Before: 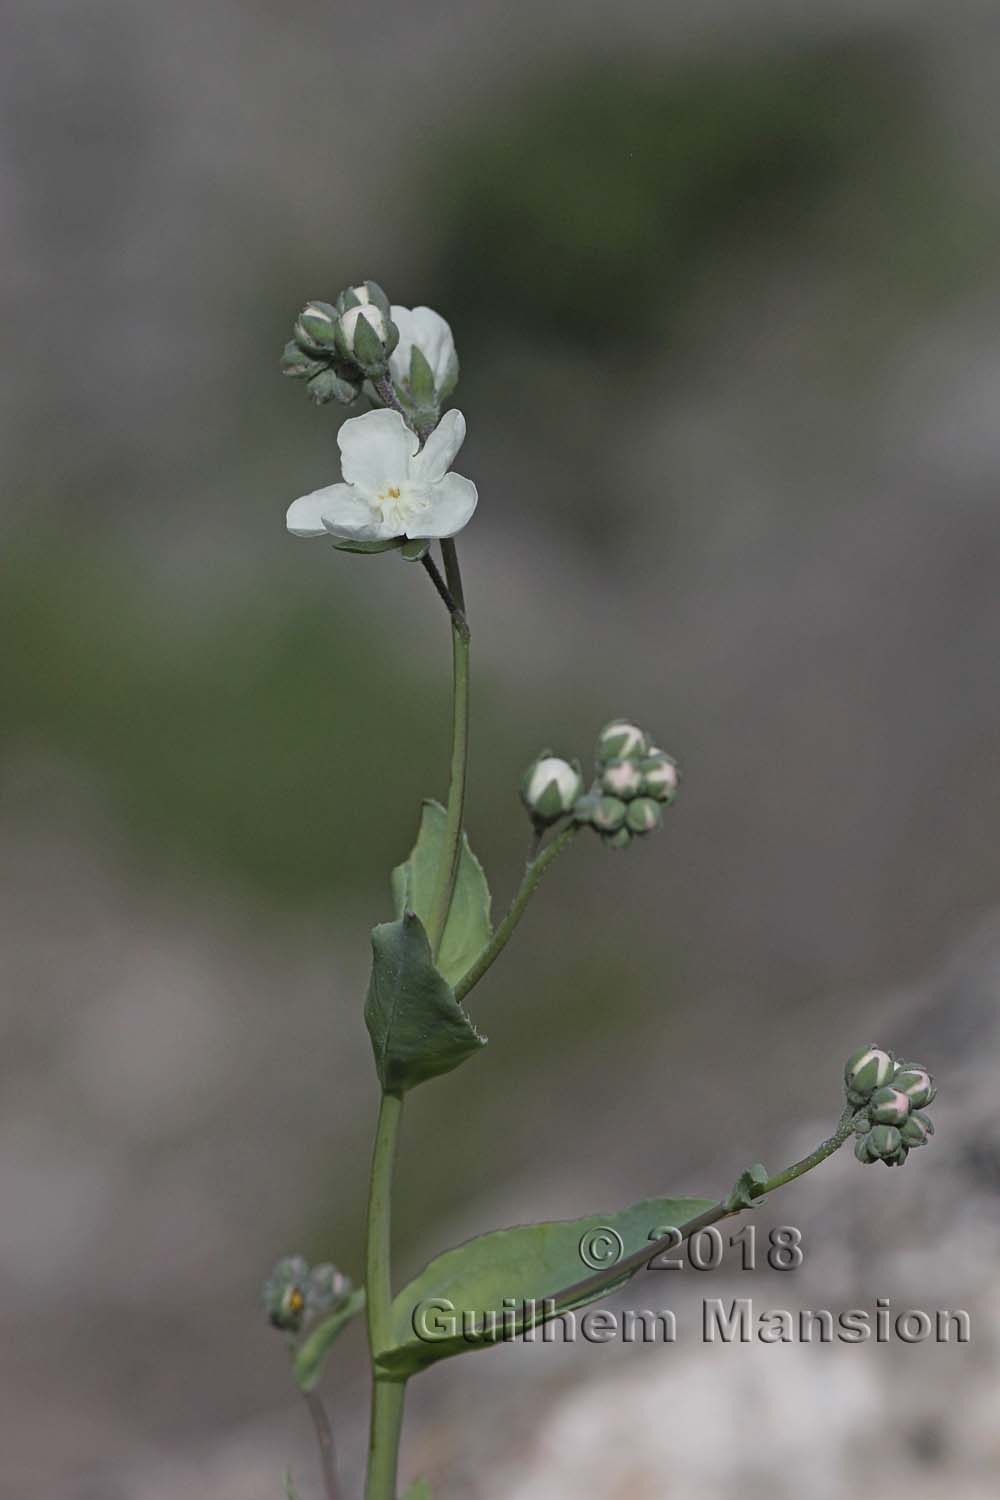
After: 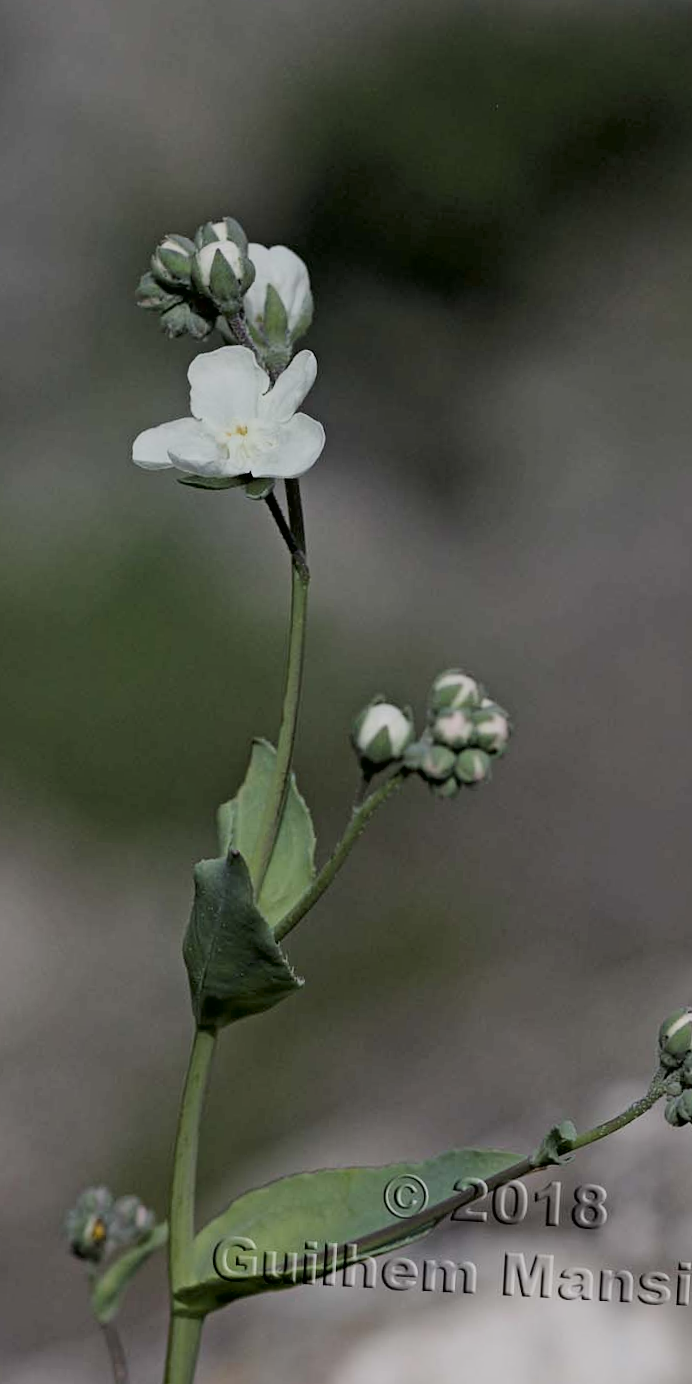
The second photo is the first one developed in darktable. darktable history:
filmic rgb: black relative exposure -7.46 EV, white relative exposure 4.82 EV, hardness 3.4
crop and rotate: angle -3.21°, left 14.006%, top 0.017%, right 11.03%, bottom 0.09%
tone curve: curves: ch0 [(0, 0) (0.118, 0.034) (0.182, 0.124) (0.265, 0.214) (0.504, 0.508) (0.783, 0.825) (1, 1)], color space Lab, independent channels, preserve colors none
